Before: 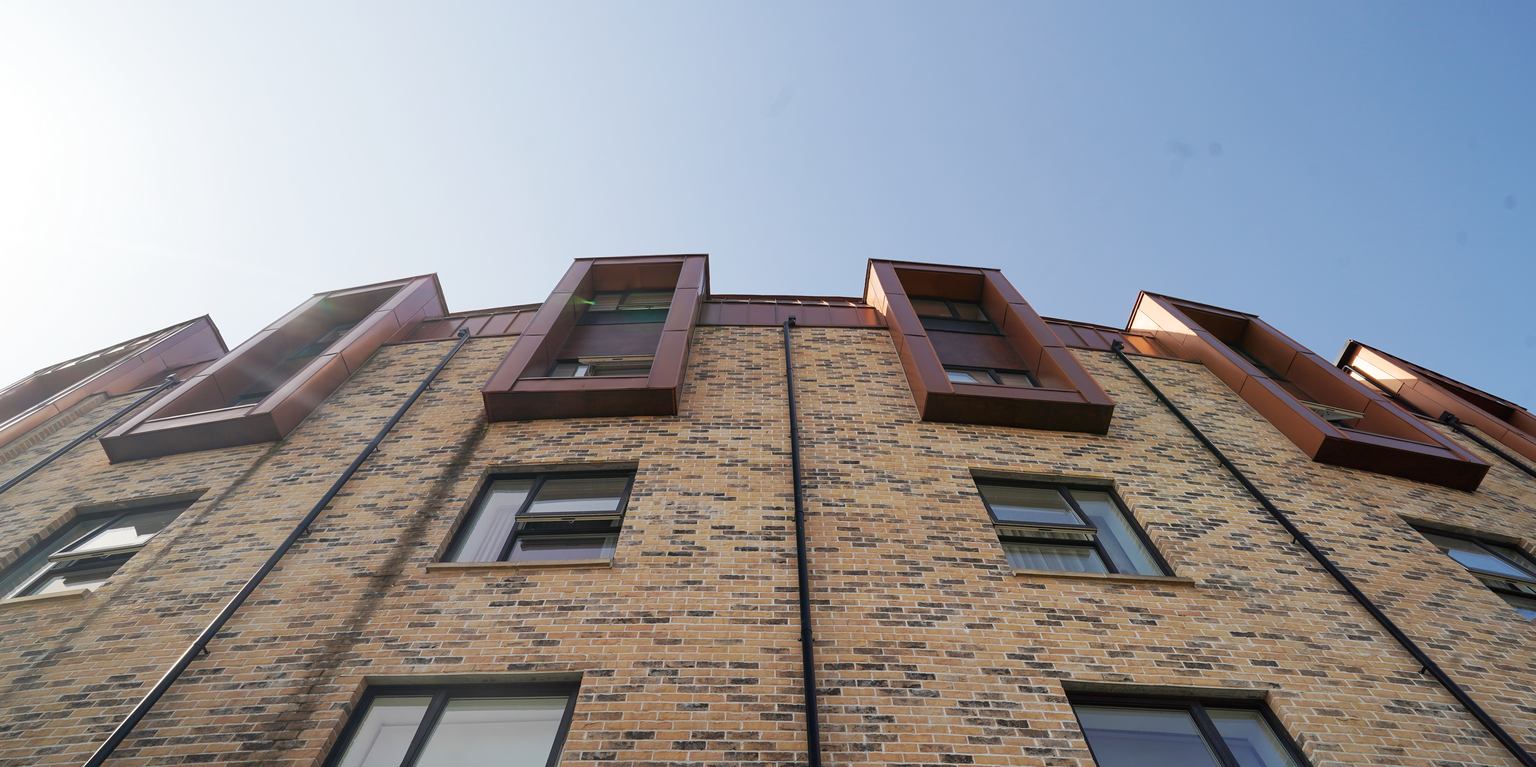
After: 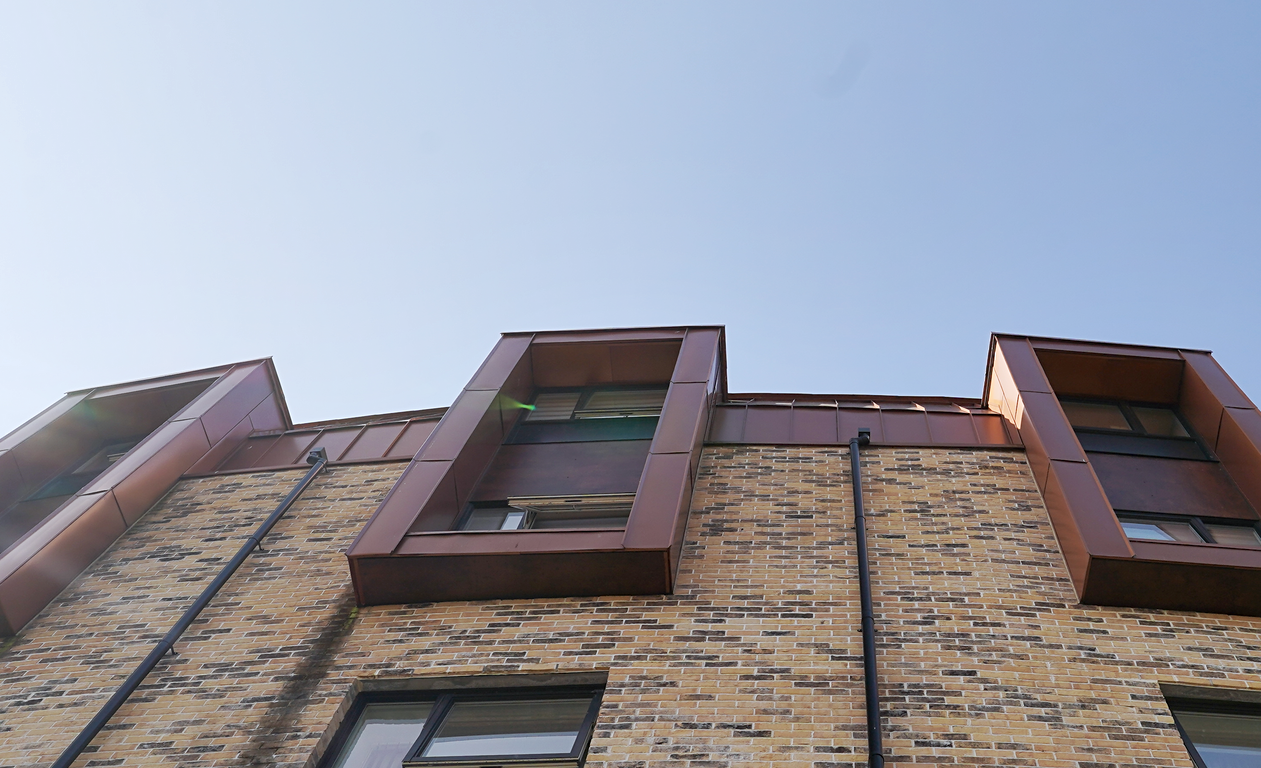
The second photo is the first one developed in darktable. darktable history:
sharpen: amount 0.2
tone equalizer: on, module defaults
shadows and highlights: shadows 37.27, highlights -28.18, soften with gaussian
crop: left 17.835%, top 7.675%, right 32.881%, bottom 32.213%
white balance: red 0.98, blue 1.034
